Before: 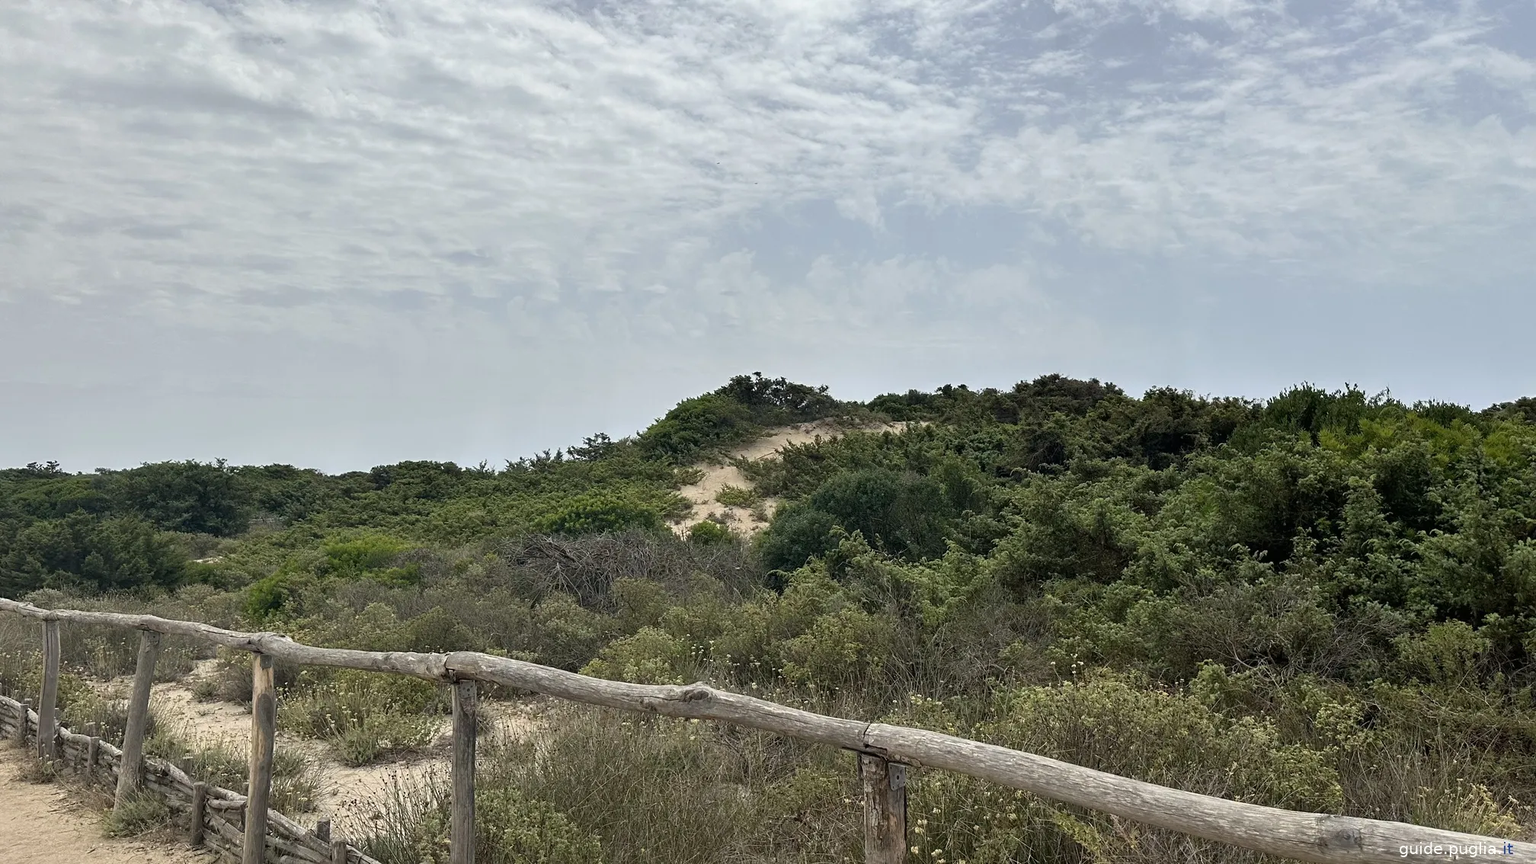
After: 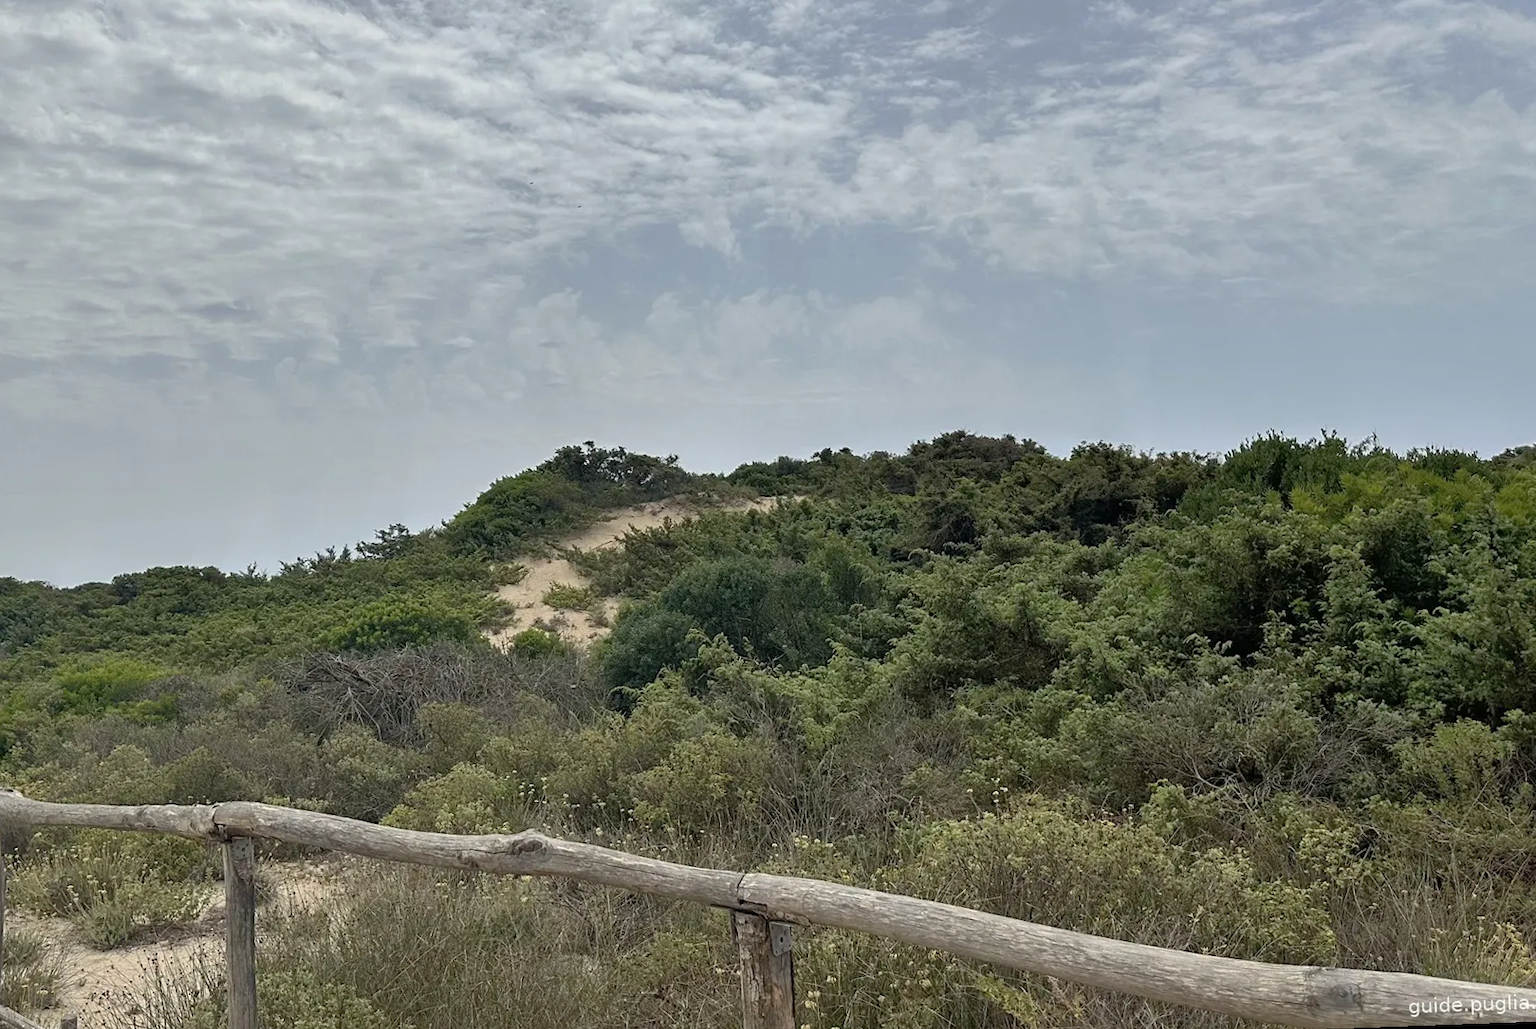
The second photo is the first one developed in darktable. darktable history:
rotate and perspective: rotation -2°, crop left 0.022, crop right 0.978, crop top 0.049, crop bottom 0.951
exposure: exposure -0.021 EV, compensate highlight preservation false
crop: left 17.582%, bottom 0.031%
shadows and highlights: on, module defaults
